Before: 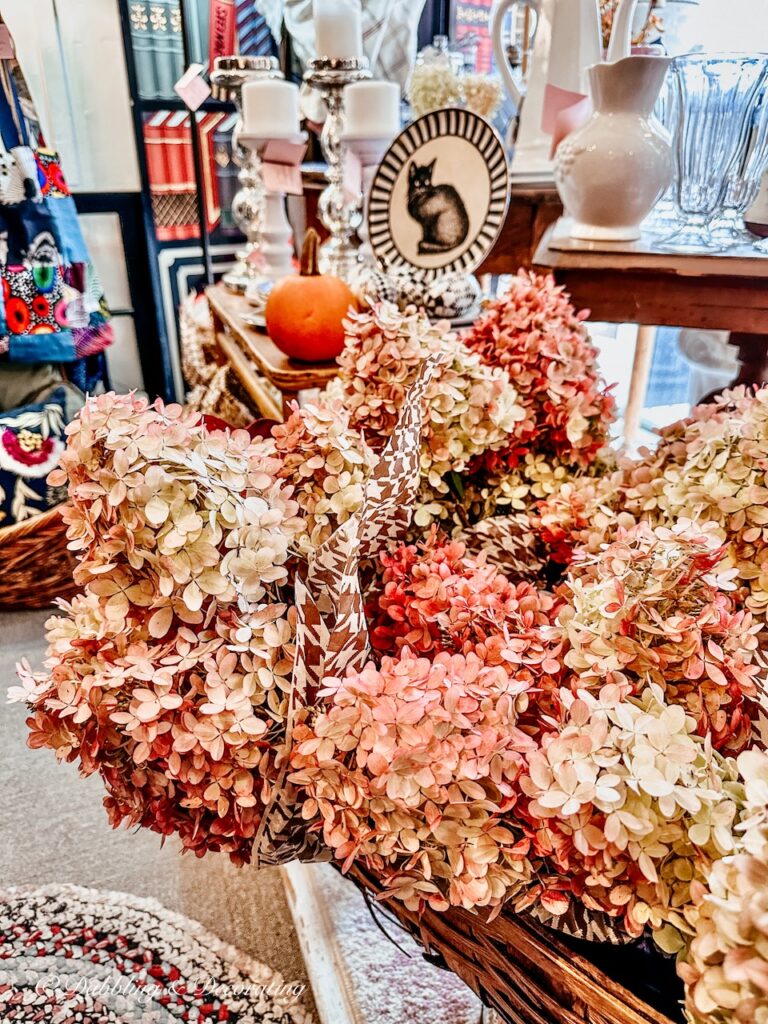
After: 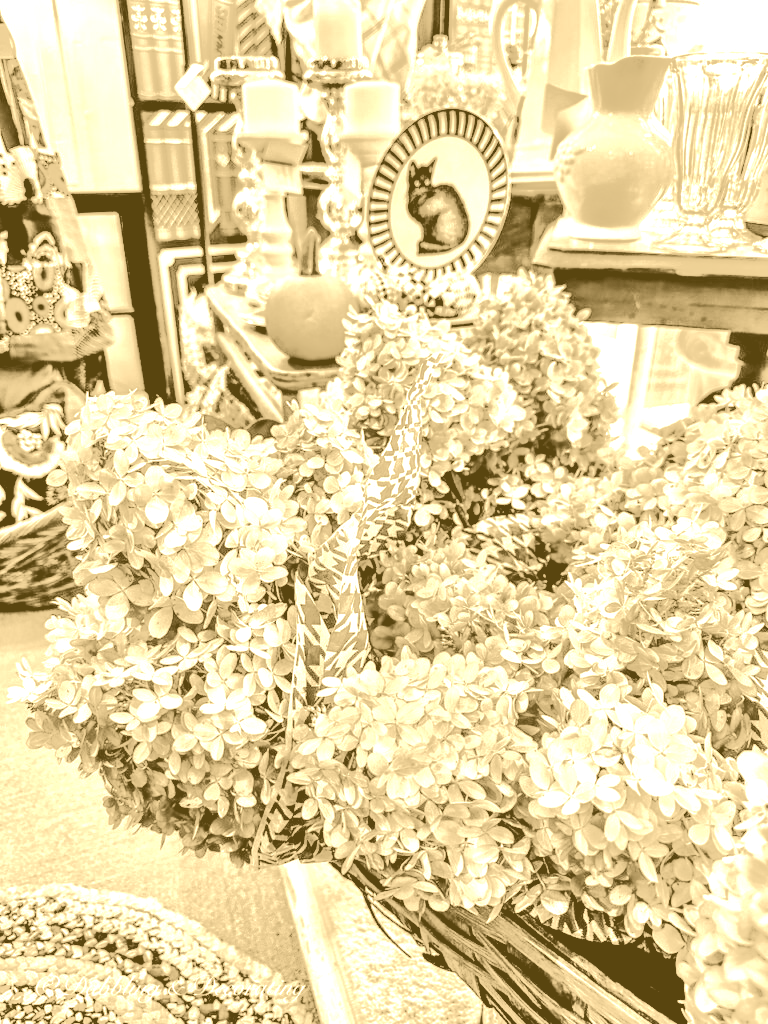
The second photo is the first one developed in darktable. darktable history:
exposure: black level correction 0.001, compensate highlight preservation false
colorize: hue 36°, source mix 100%
shadows and highlights: shadows -19.91, highlights -73.15
contrast brightness saturation: brightness 0.28
color balance rgb: global offset › luminance -0.51%, perceptual saturation grading › global saturation 27.53%, perceptual saturation grading › highlights -25%, perceptual saturation grading › shadows 25%, perceptual brilliance grading › highlights 6.62%, perceptual brilliance grading › mid-tones 17.07%, perceptual brilliance grading › shadows -5.23%
